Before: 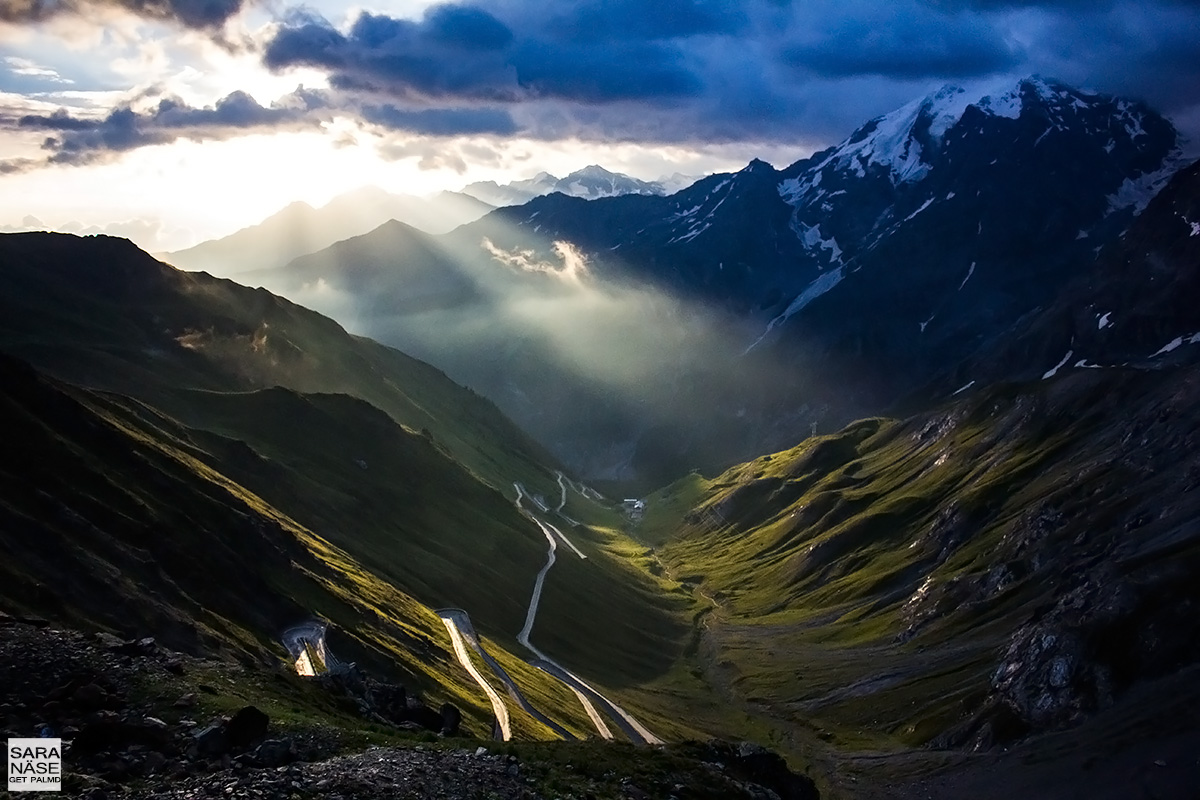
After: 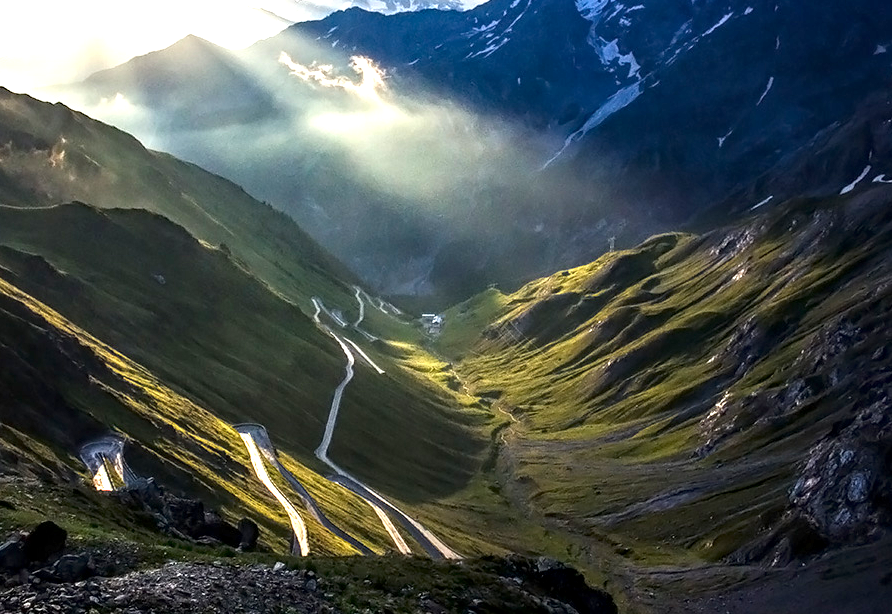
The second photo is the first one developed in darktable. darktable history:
exposure: black level correction 0, exposure 1.096 EV, compensate exposure bias true, compensate highlight preservation false
local contrast: on, module defaults
haze removal: adaptive false
crop: left 16.835%, top 23.131%, right 8.776%
